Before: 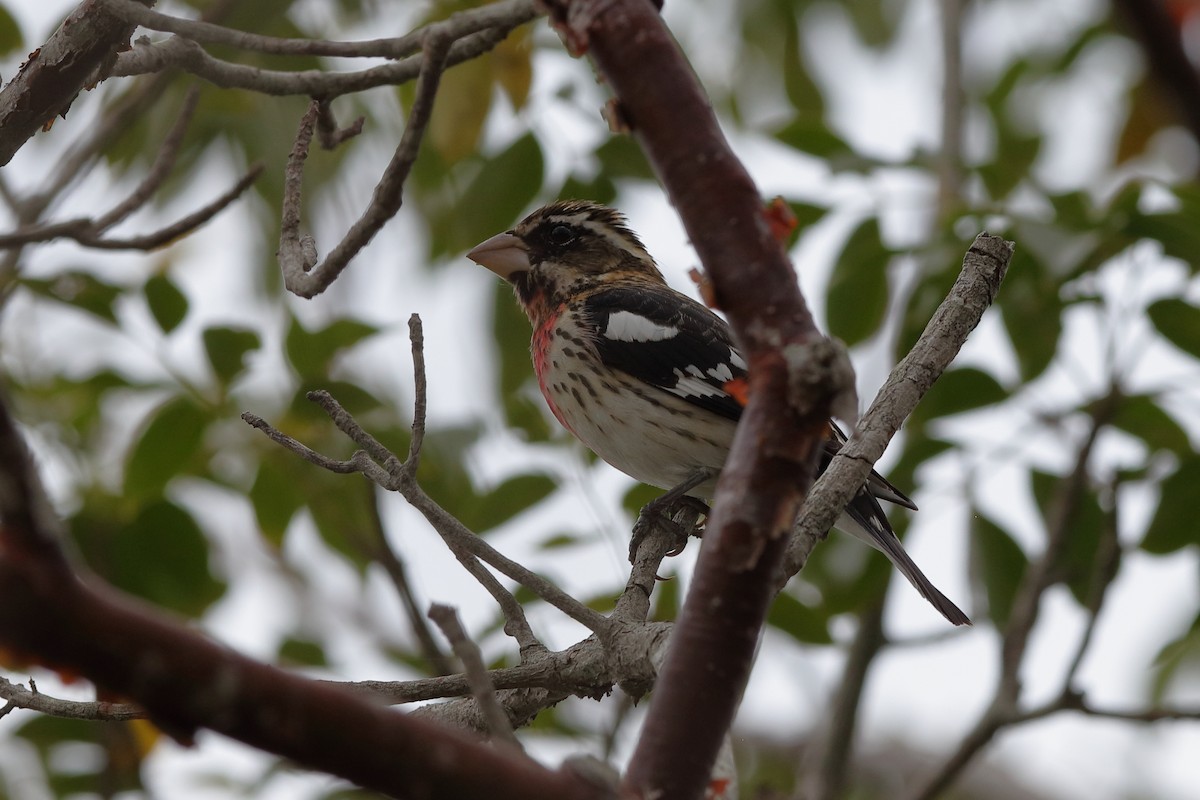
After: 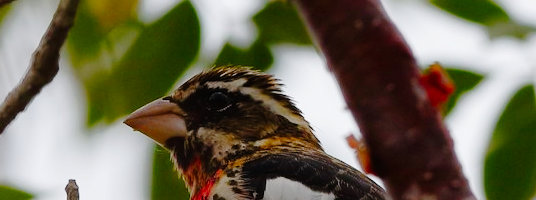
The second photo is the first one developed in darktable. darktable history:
tone curve: curves: ch0 [(0, 0) (0.003, 0.002) (0.011, 0.007) (0.025, 0.014) (0.044, 0.023) (0.069, 0.033) (0.1, 0.052) (0.136, 0.081) (0.177, 0.134) (0.224, 0.205) (0.277, 0.296) (0.335, 0.401) (0.399, 0.501) (0.468, 0.589) (0.543, 0.658) (0.623, 0.738) (0.709, 0.804) (0.801, 0.871) (0.898, 0.93) (1, 1)], preserve colors none
color balance rgb: perceptual saturation grading › global saturation 20%, perceptual saturation grading › highlights -25%, perceptual saturation grading › shadows 50%
crop: left 28.64%, top 16.832%, right 26.637%, bottom 58.055%
